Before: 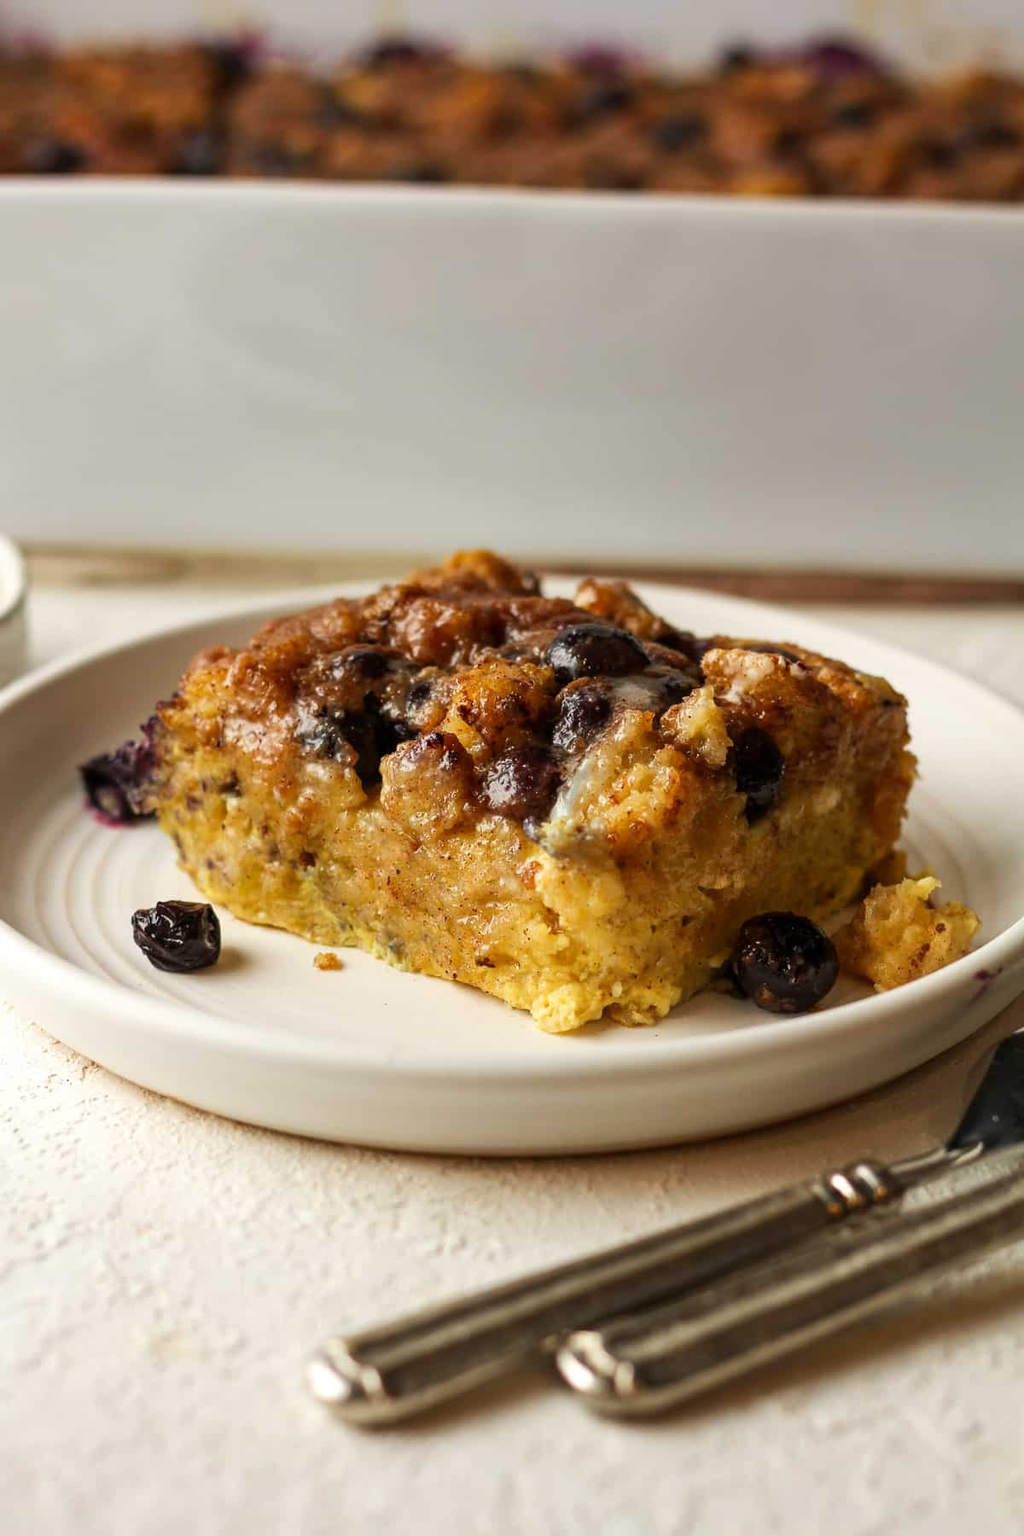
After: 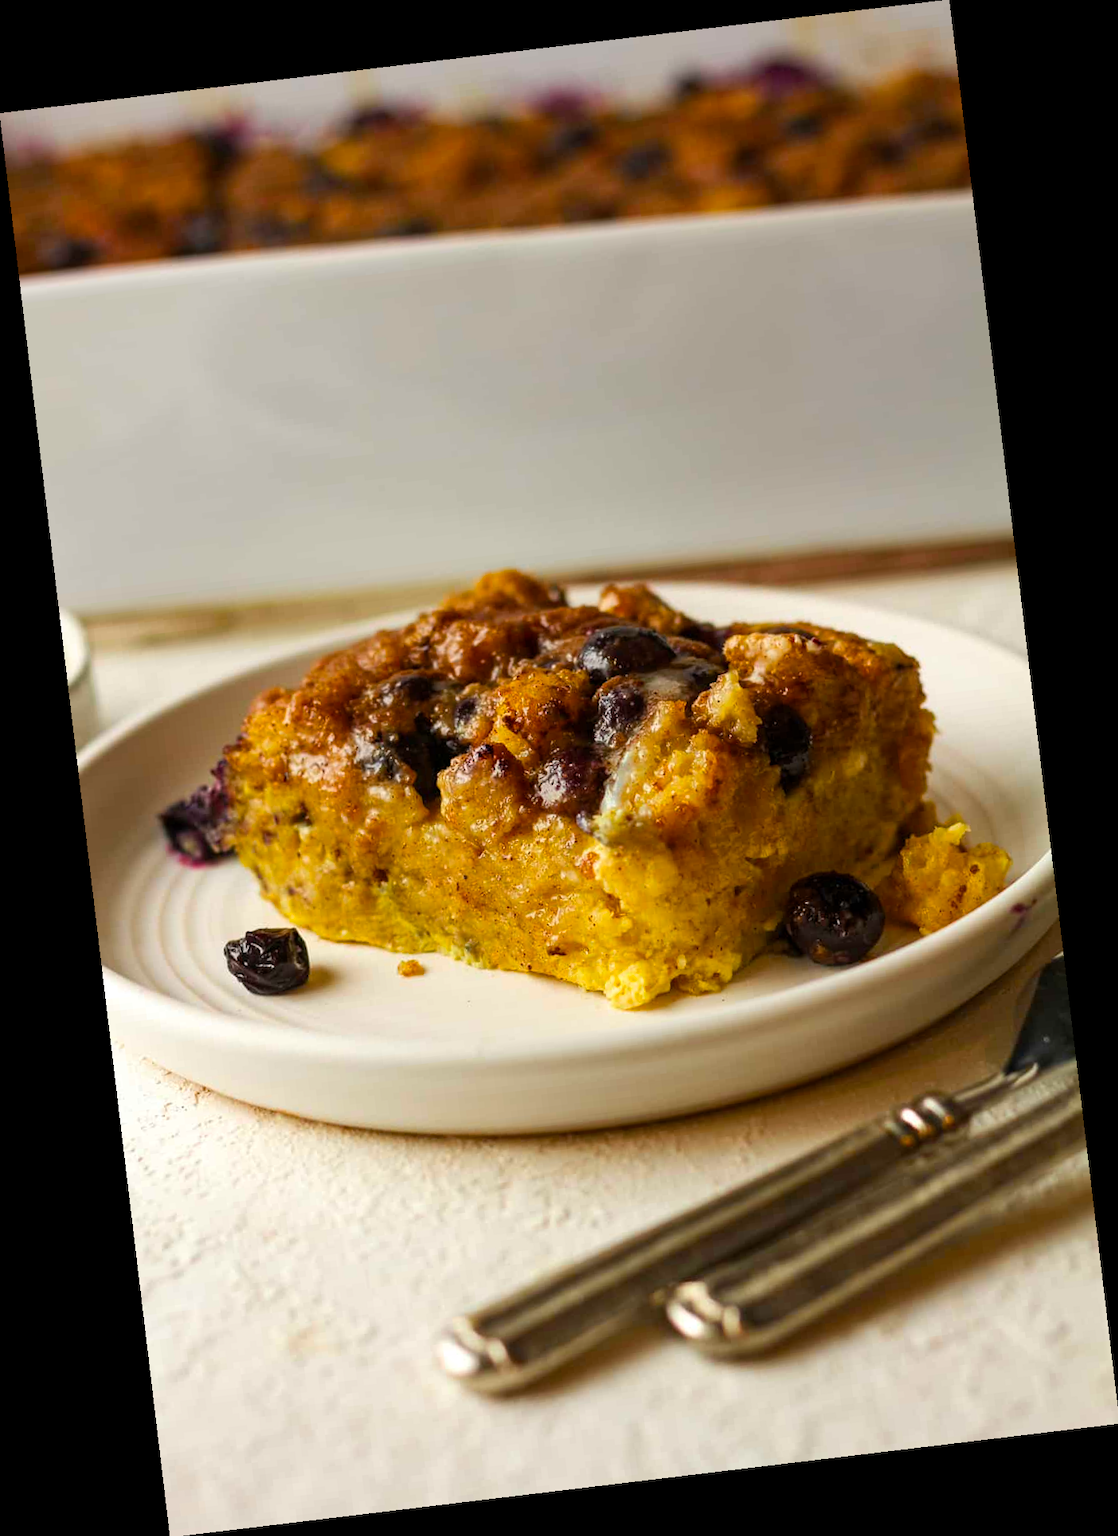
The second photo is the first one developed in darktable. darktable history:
rotate and perspective: rotation -6.83°, automatic cropping off
color balance rgb: perceptual saturation grading › global saturation 25%, global vibrance 20%
